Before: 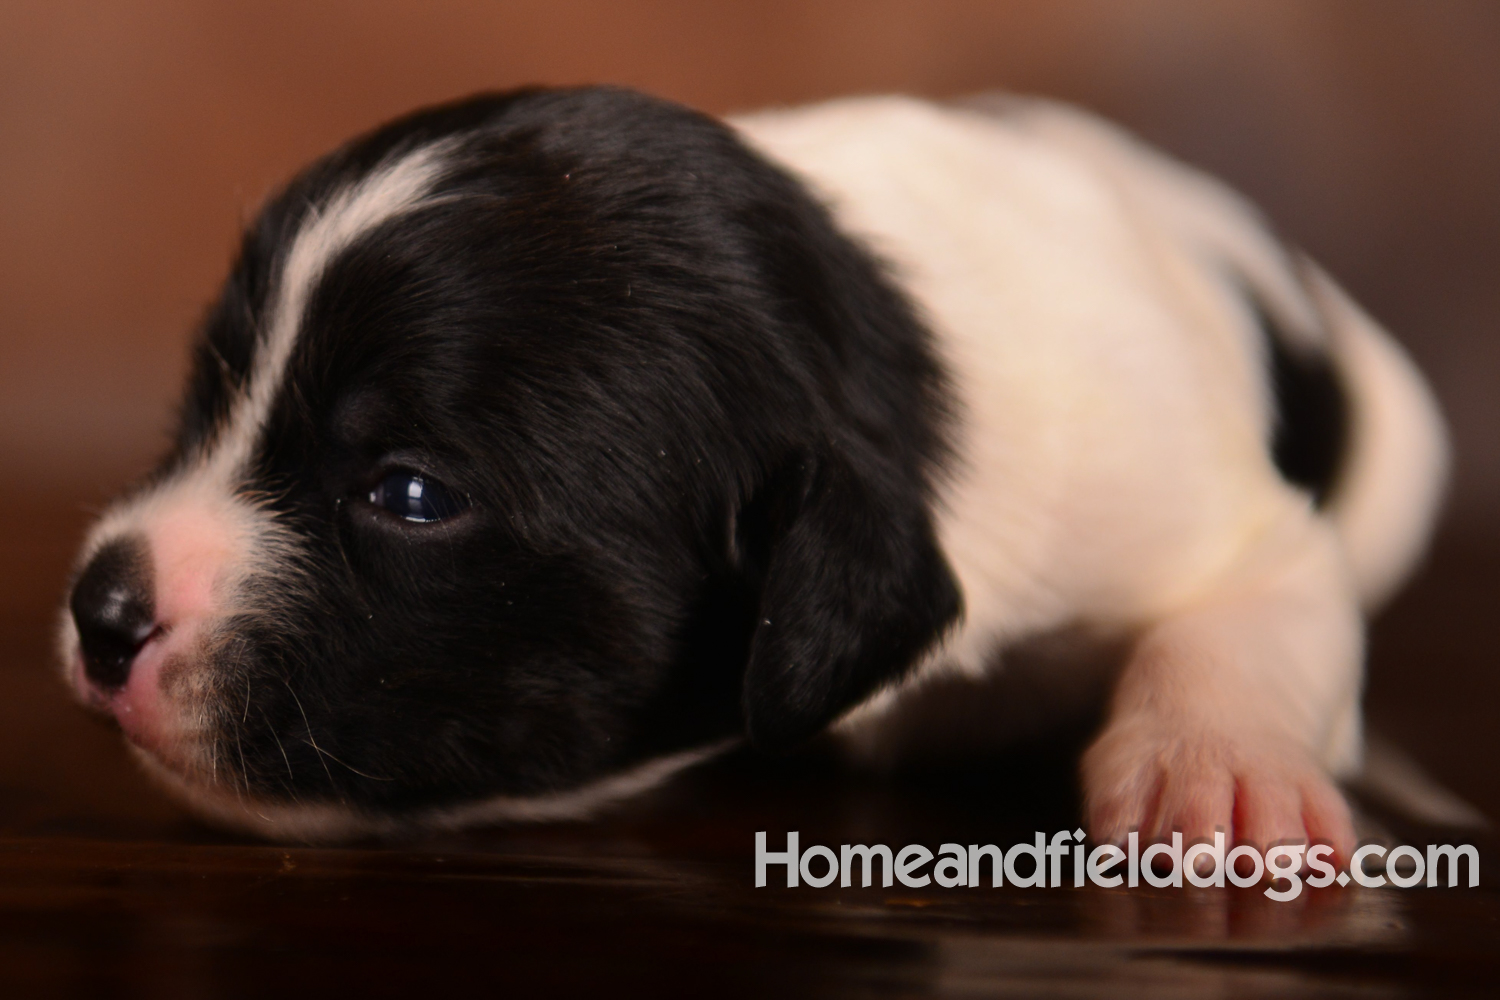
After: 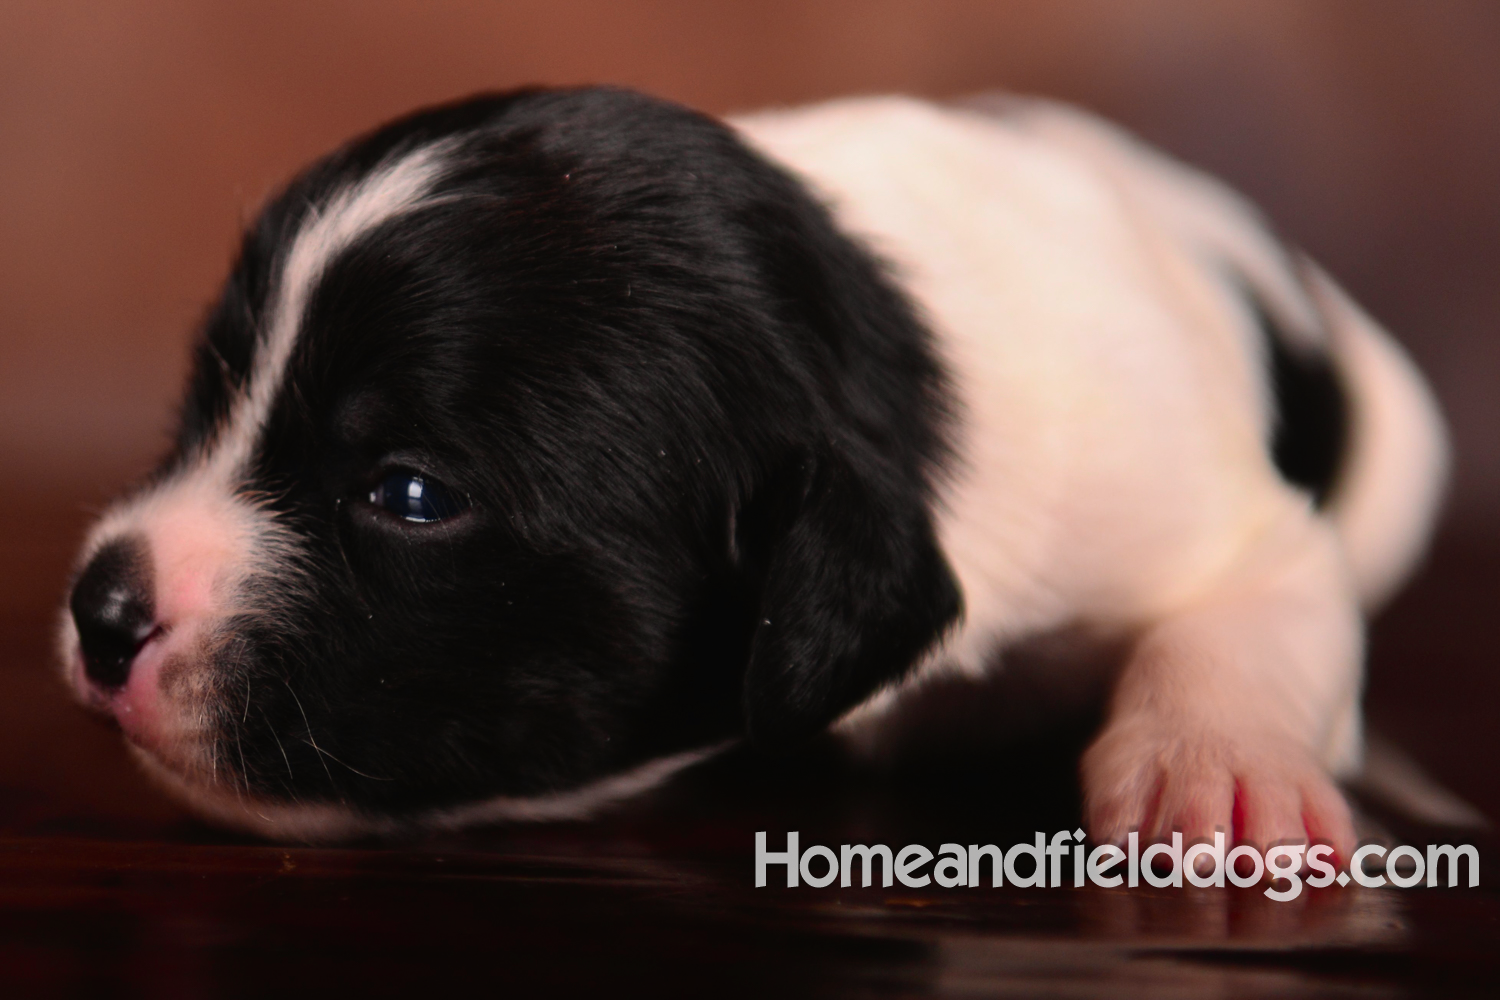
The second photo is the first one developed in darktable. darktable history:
tone curve: curves: ch0 [(0, 0.012) (0.056, 0.046) (0.218, 0.213) (0.606, 0.62) (0.82, 0.846) (1, 1)]; ch1 [(0, 0) (0.226, 0.261) (0.403, 0.437) (0.469, 0.472) (0.495, 0.499) (0.508, 0.503) (0.545, 0.555) (0.59, 0.598) (0.686, 0.728) (1, 1)]; ch2 [(0, 0) (0.269, 0.299) (0.459, 0.45) (0.498, 0.499) (0.523, 0.512) (0.568, 0.558) (0.634, 0.617) (0.698, 0.677) (0.806, 0.769) (1, 1)], color space Lab, independent channels, preserve colors none
